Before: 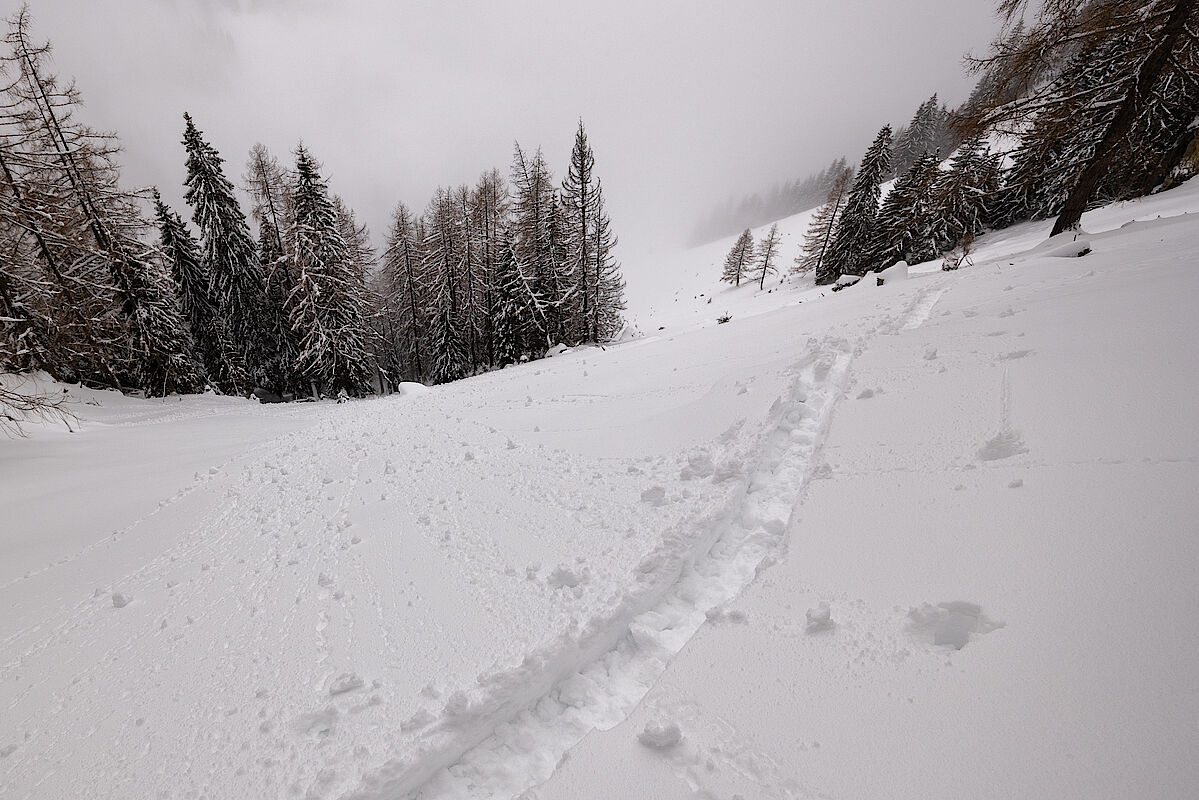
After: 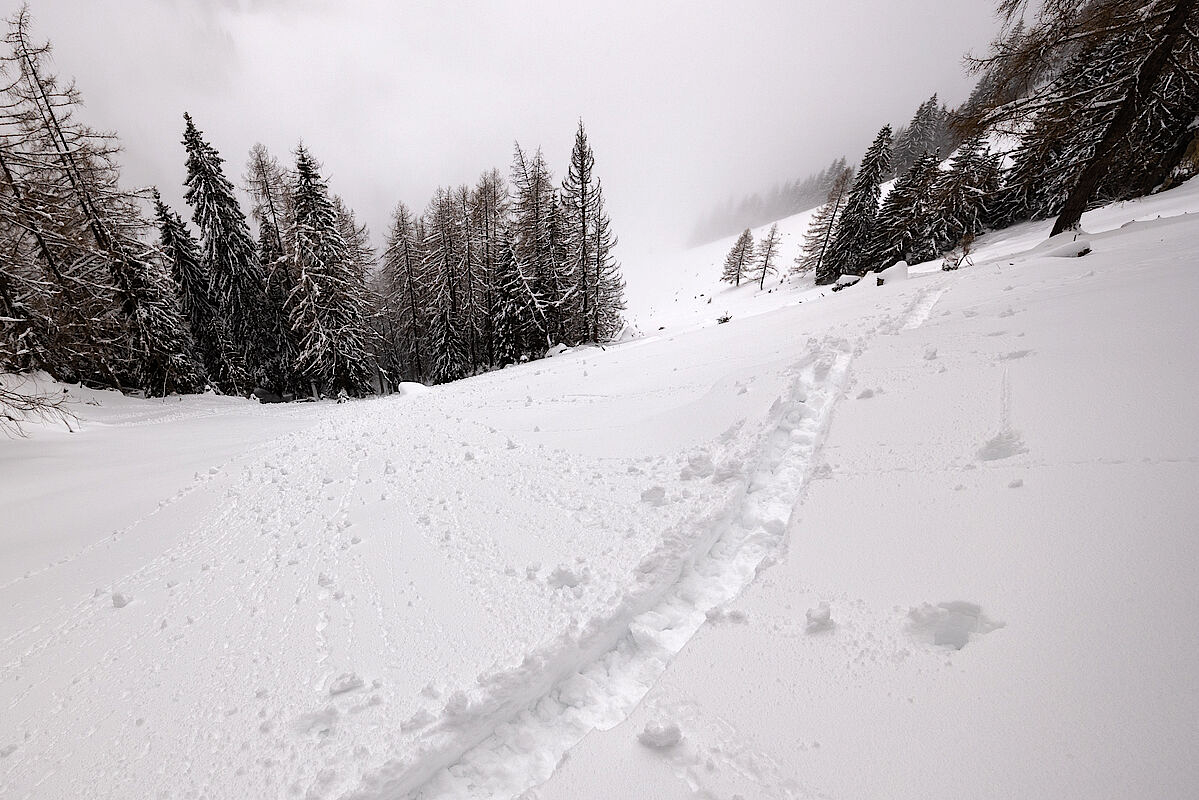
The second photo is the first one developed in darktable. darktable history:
shadows and highlights: shadows 31.41, highlights 1.71, soften with gaussian
tone equalizer: -8 EV -0.399 EV, -7 EV -0.381 EV, -6 EV -0.338 EV, -5 EV -0.205 EV, -3 EV 0.231 EV, -2 EV 0.349 EV, -1 EV 0.407 EV, +0 EV 0.429 EV, edges refinement/feathering 500, mask exposure compensation -1.57 EV, preserve details guided filter
